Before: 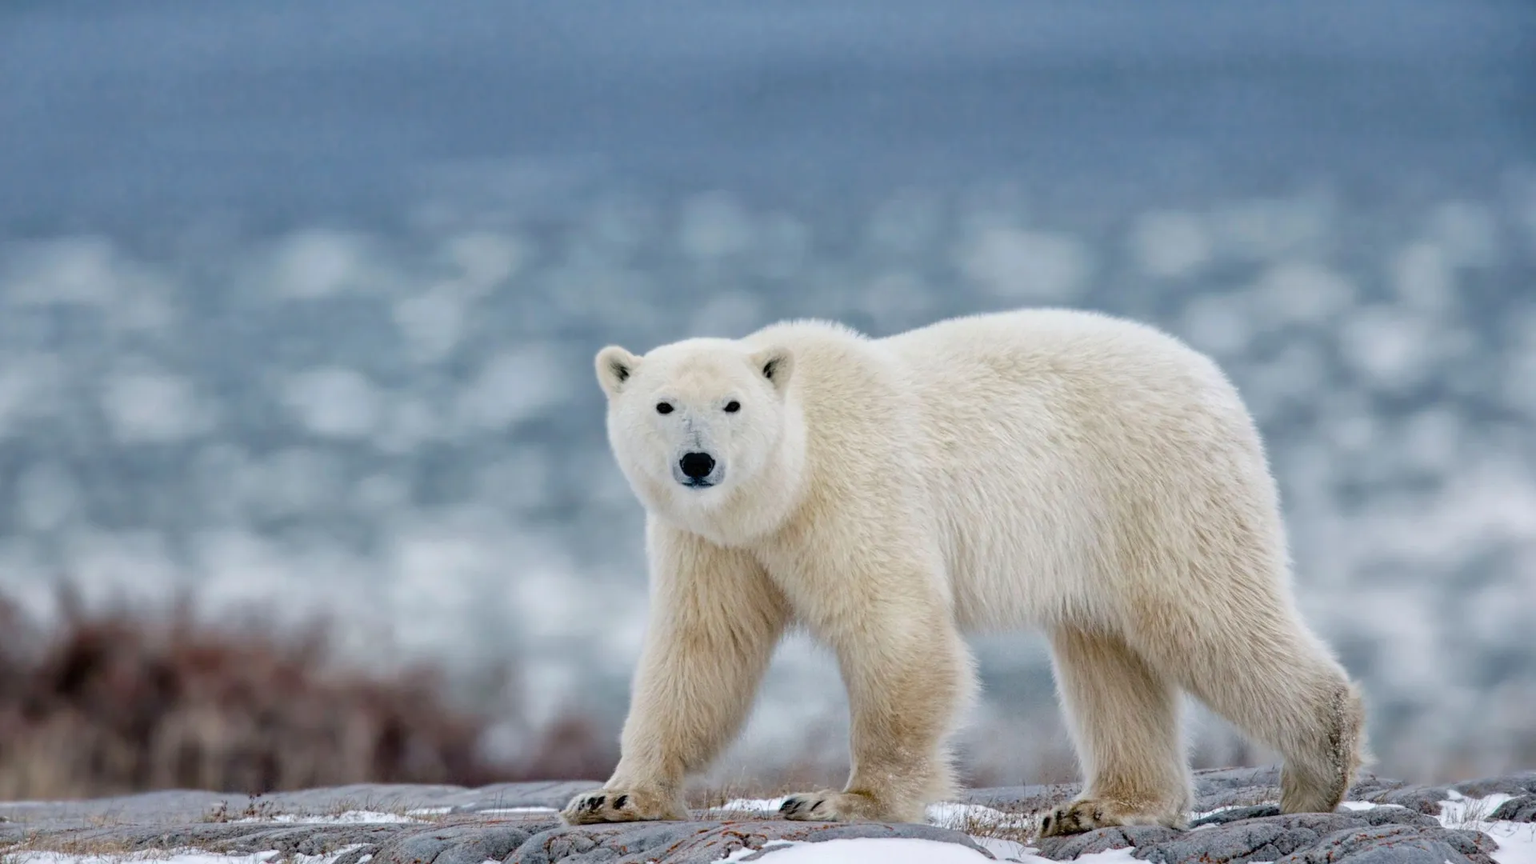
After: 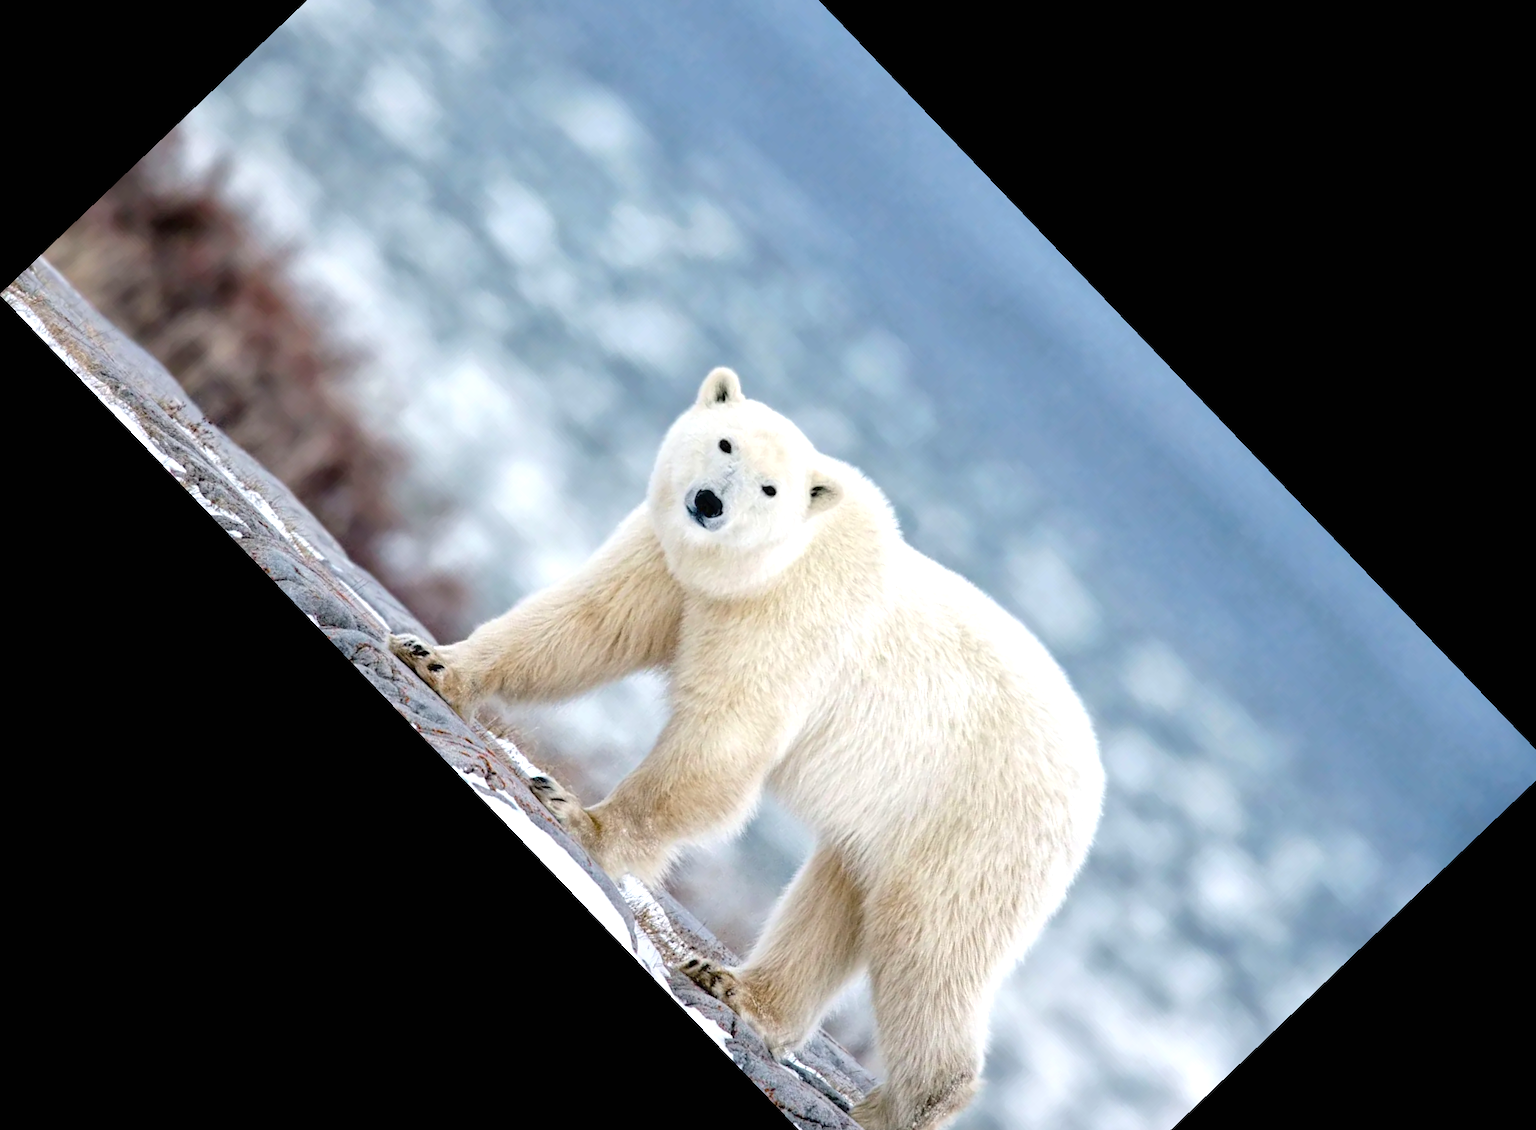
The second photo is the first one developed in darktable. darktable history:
exposure: black level correction 0, exposure 0.7 EV, compensate exposure bias true, compensate highlight preservation false
crop and rotate: angle -46.26°, top 16.234%, right 0.912%, bottom 11.704%
